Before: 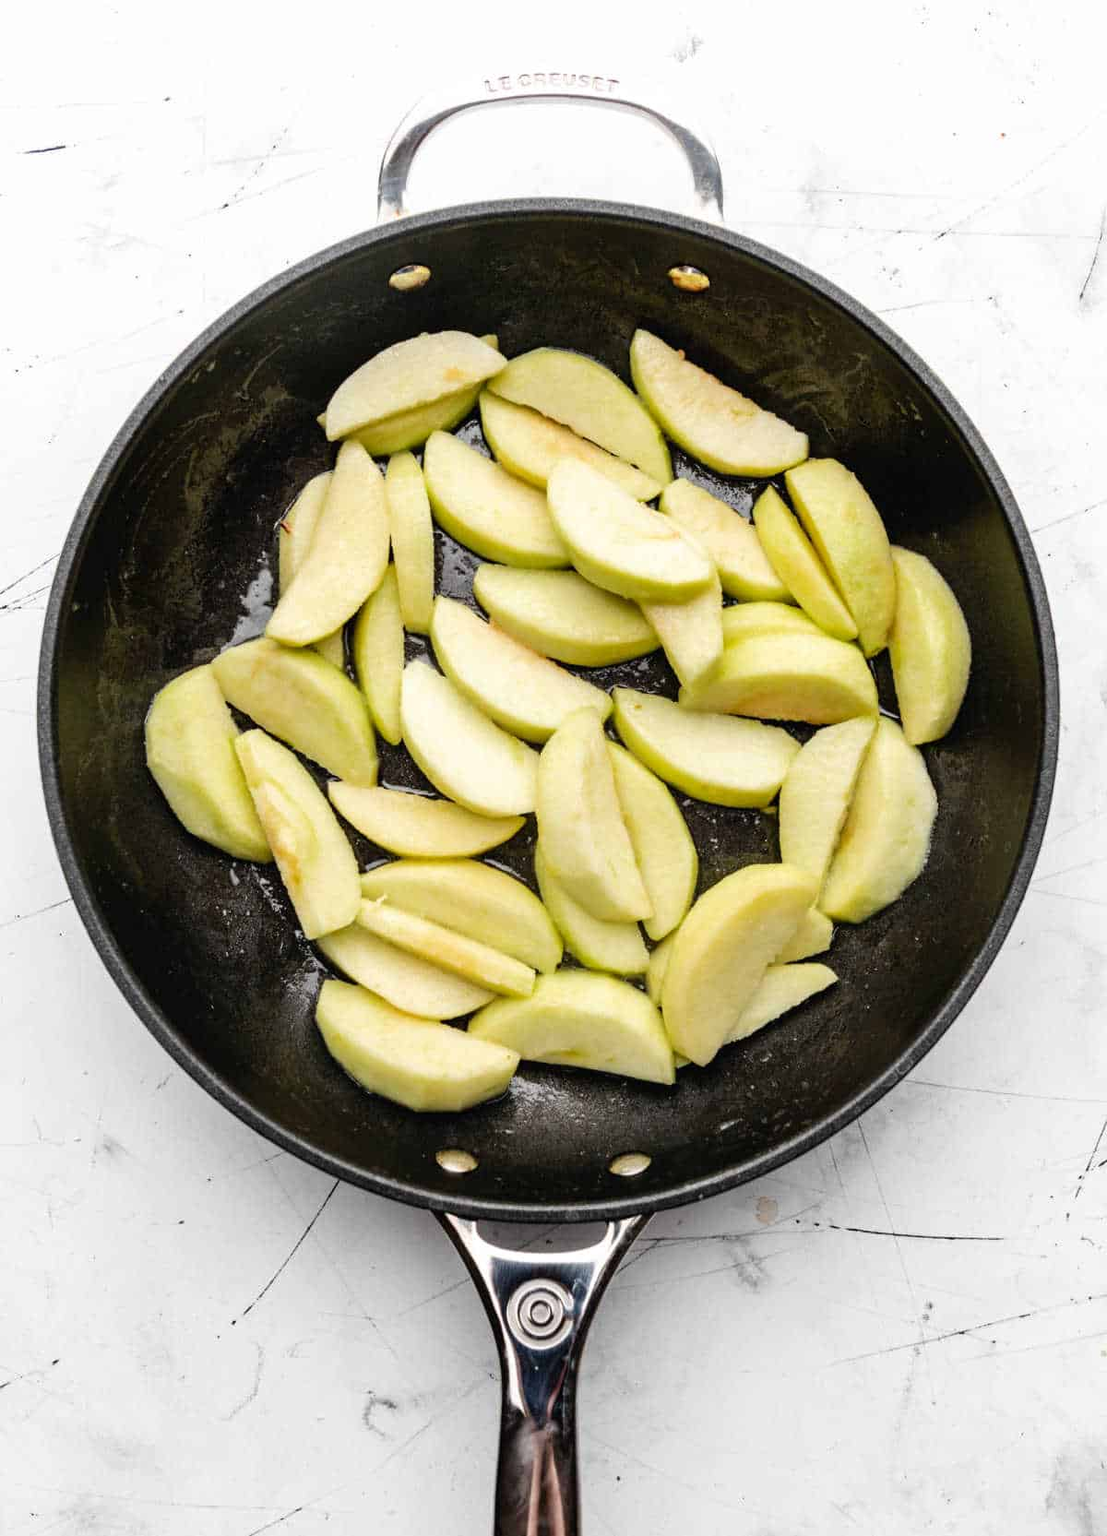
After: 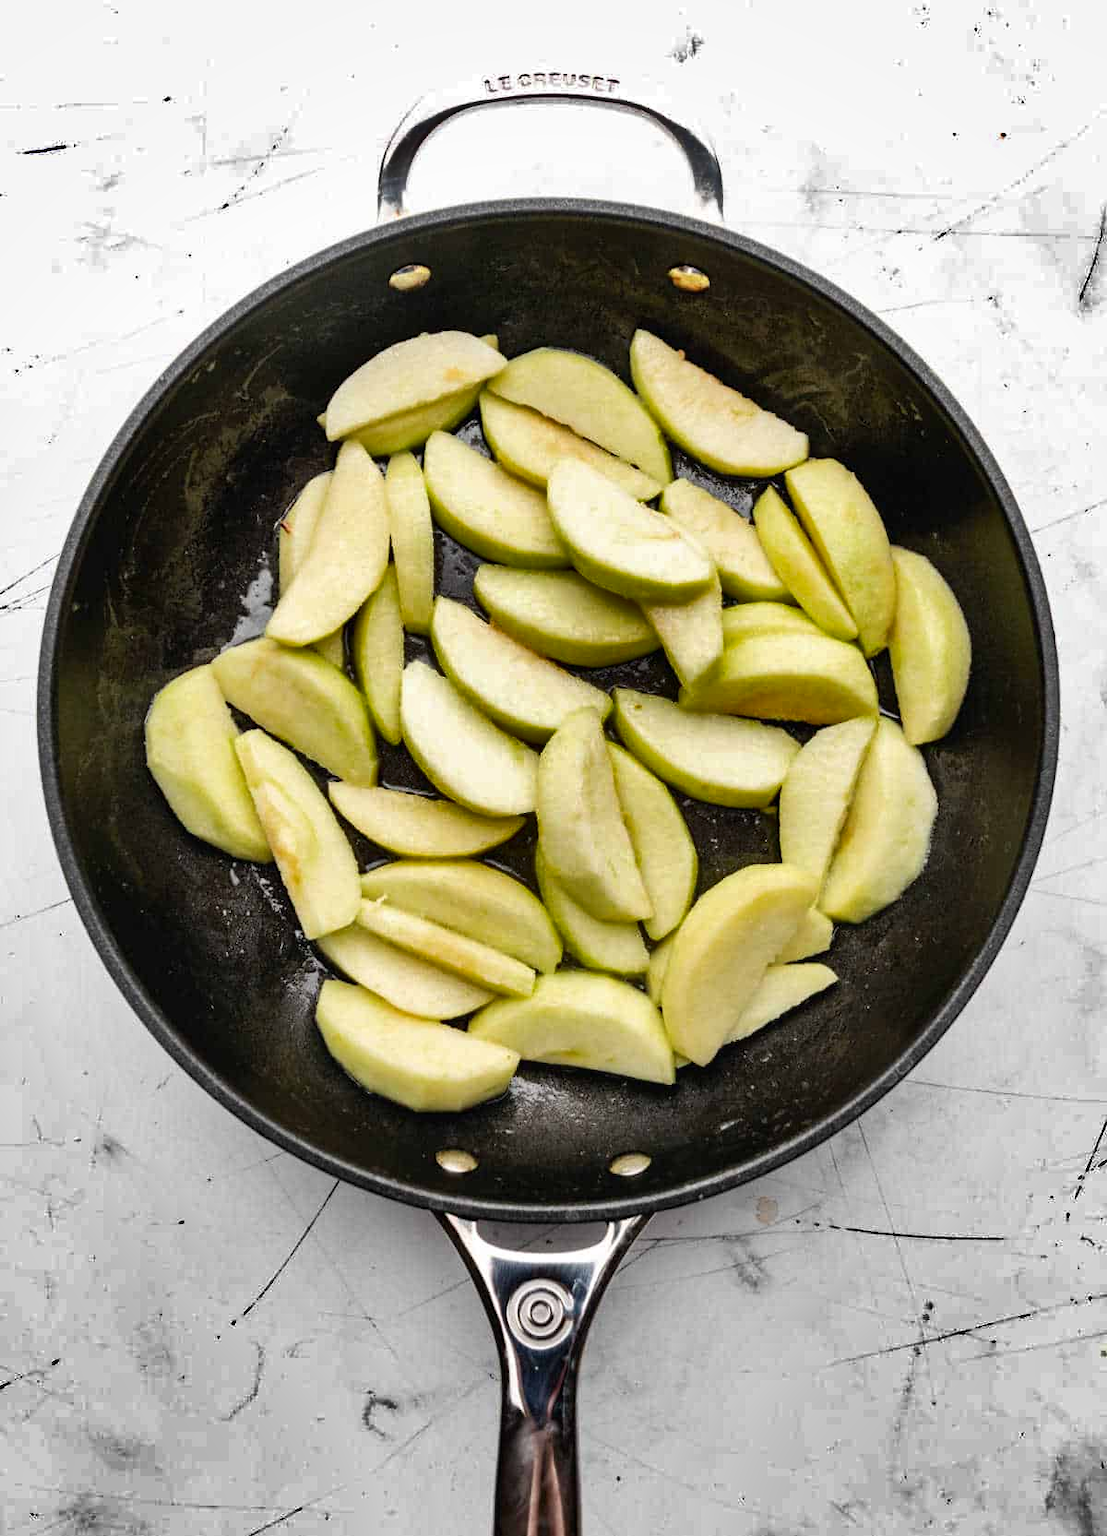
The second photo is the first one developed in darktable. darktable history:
shadows and highlights: shadows 24.61, highlights -77.18, soften with gaussian
